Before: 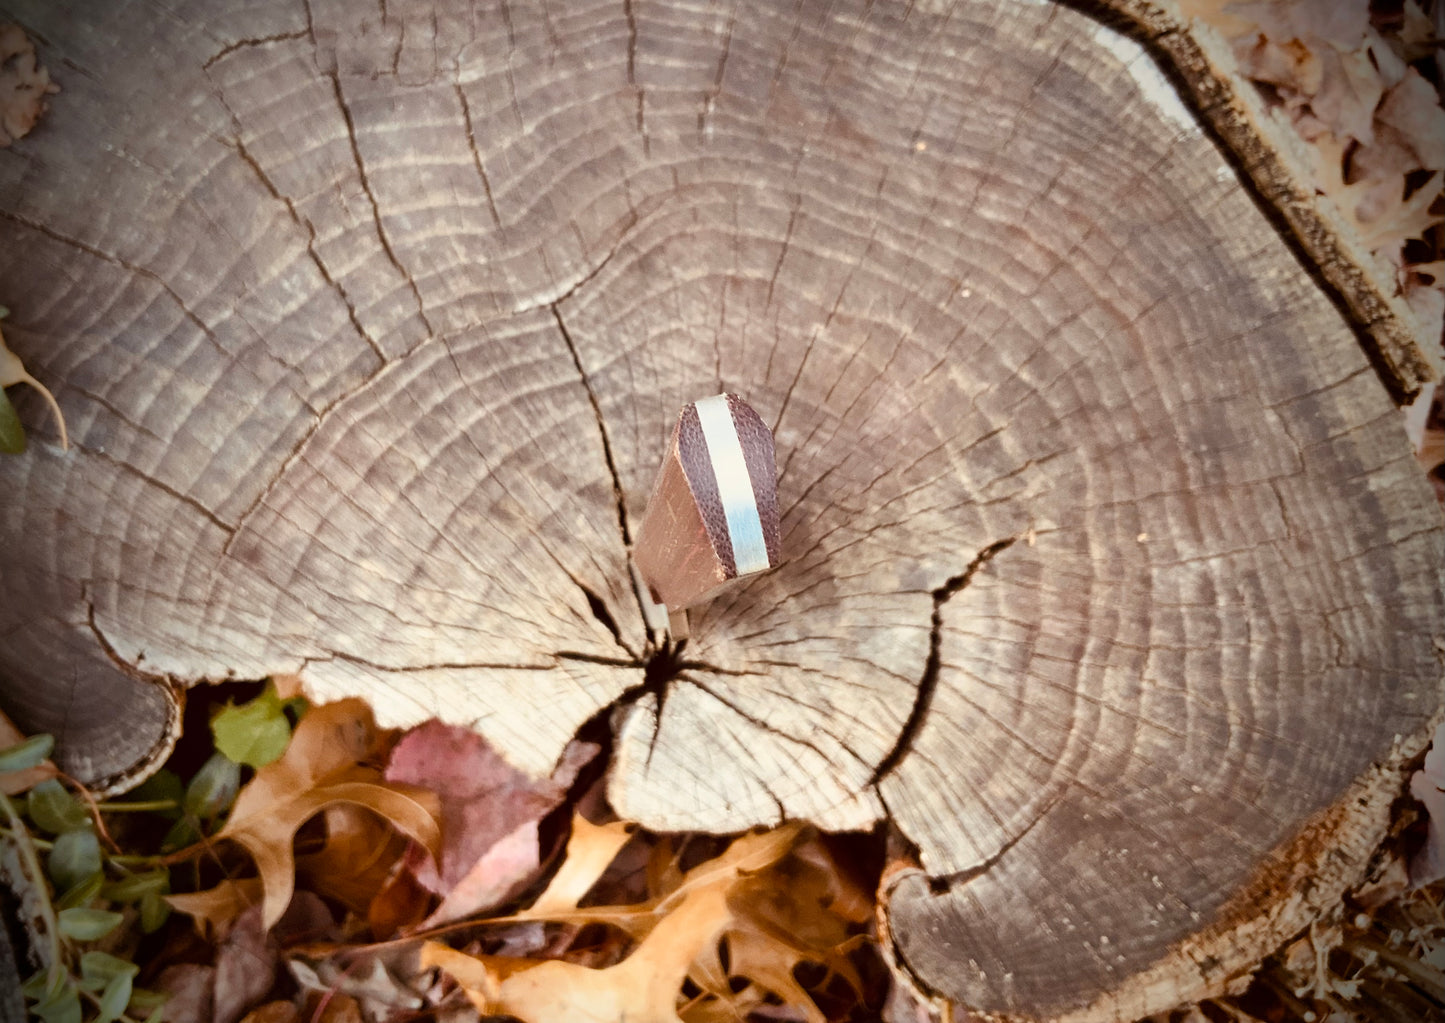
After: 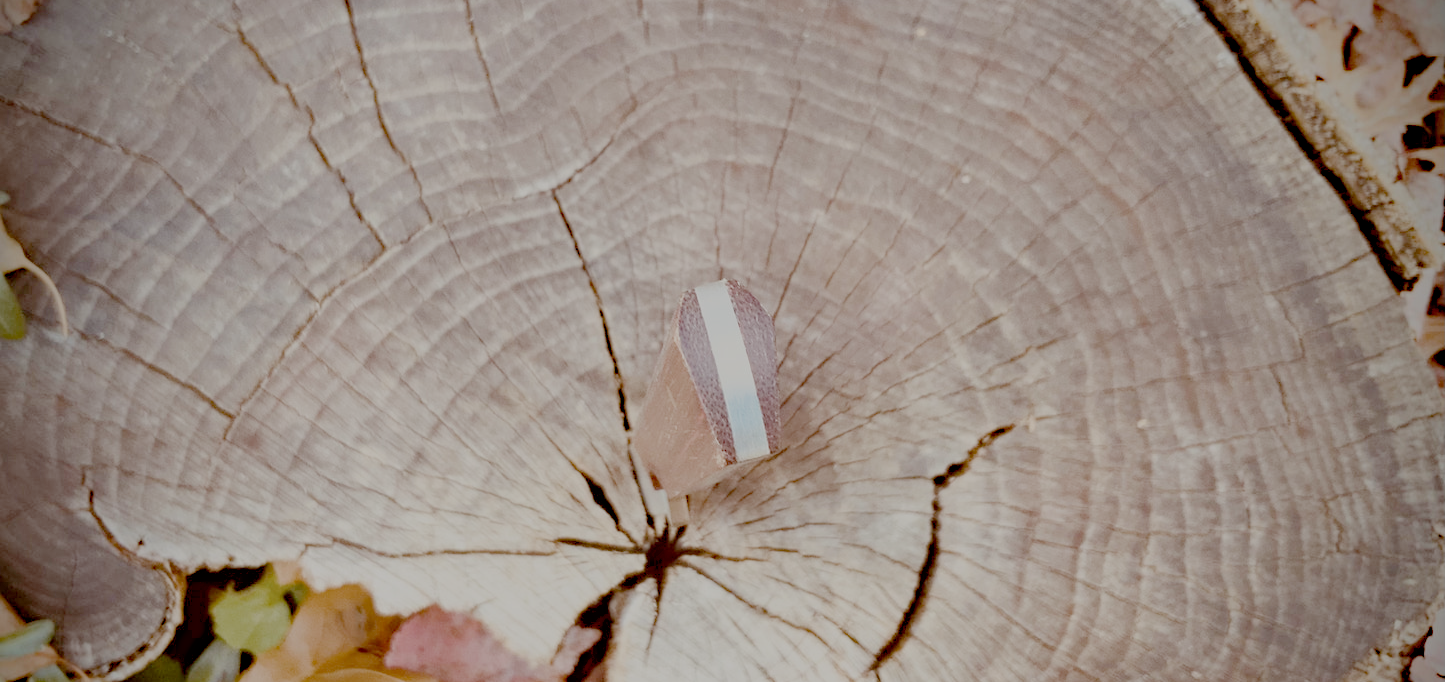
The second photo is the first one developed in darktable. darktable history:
filmic rgb: white relative exposure 8 EV, threshold 3 EV, structure ↔ texture 100%, target black luminance 0%, hardness 2.44, latitude 76.53%, contrast 0.562, shadows ↔ highlights balance 0%, preserve chrominance no, color science v4 (2020), iterations of high-quality reconstruction 10, type of noise poissonian, enable highlight reconstruction true
crop: top 11.166%, bottom 22.168%
haze removal: compatibility mode true, adaptive false
exposure: black level correction 0, exposure 0.9 EV, compensate highlight preservation false
